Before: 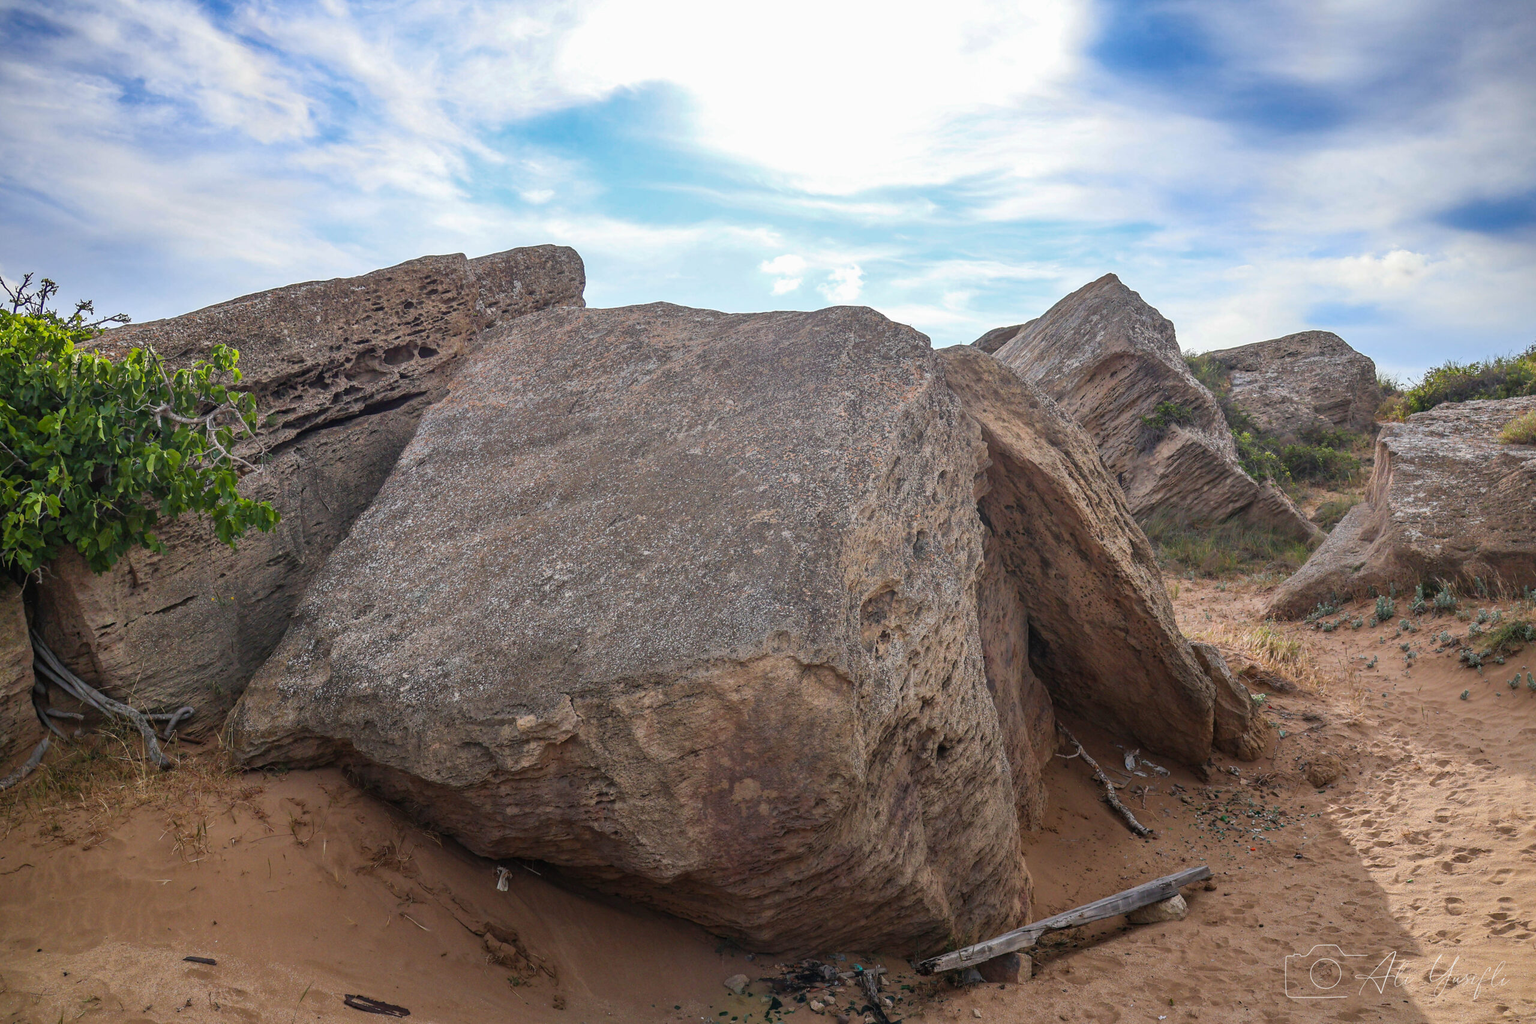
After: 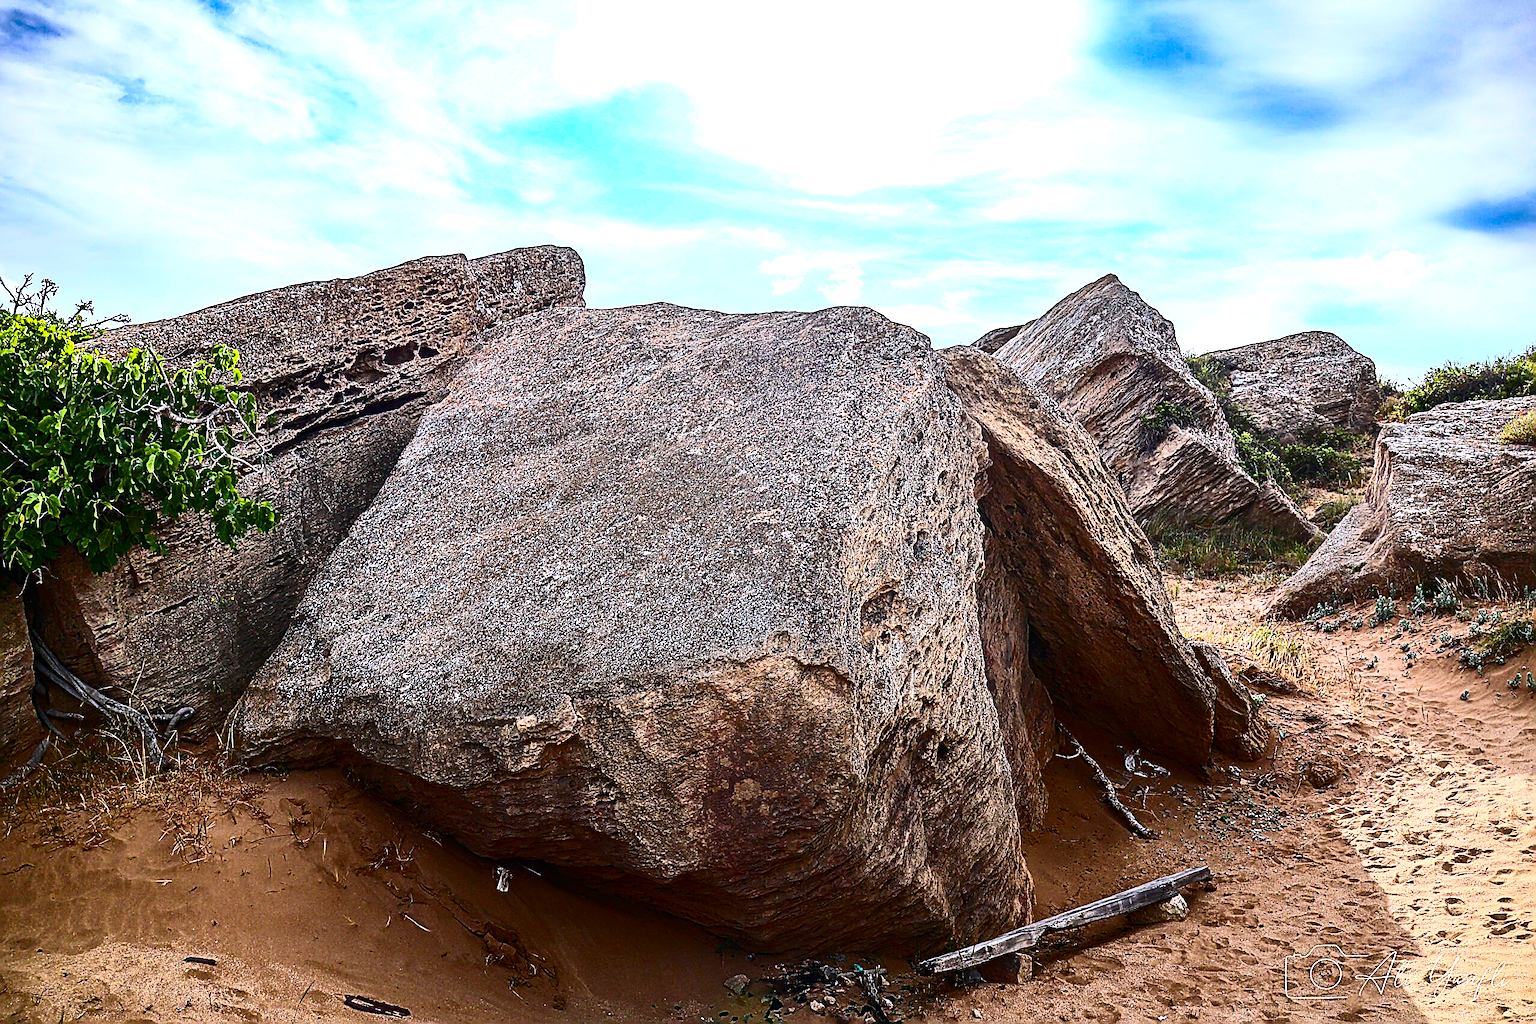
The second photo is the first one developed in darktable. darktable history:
sharpen: amount 1.988
color balance rgb: highlights gain › luminance 17.192%, highlights gain › chroma 2.881%, highlights gain › hue 260.15°, perceptual saturation grading › global saturation 20%, perceptual saturation grading › highlights -25.173%, perceptual saturation grading › shadows 24.04%, perceptual brilliance grading › highlights 15.575%, perceptual brilliance grading › mid-tones 6.278%, perceptual brilliance grading › shadows -14.812%, global vibrance 3.545%
contrast brightness saturation: contrast 0.411, brightness 0.045, saturation 0.257
